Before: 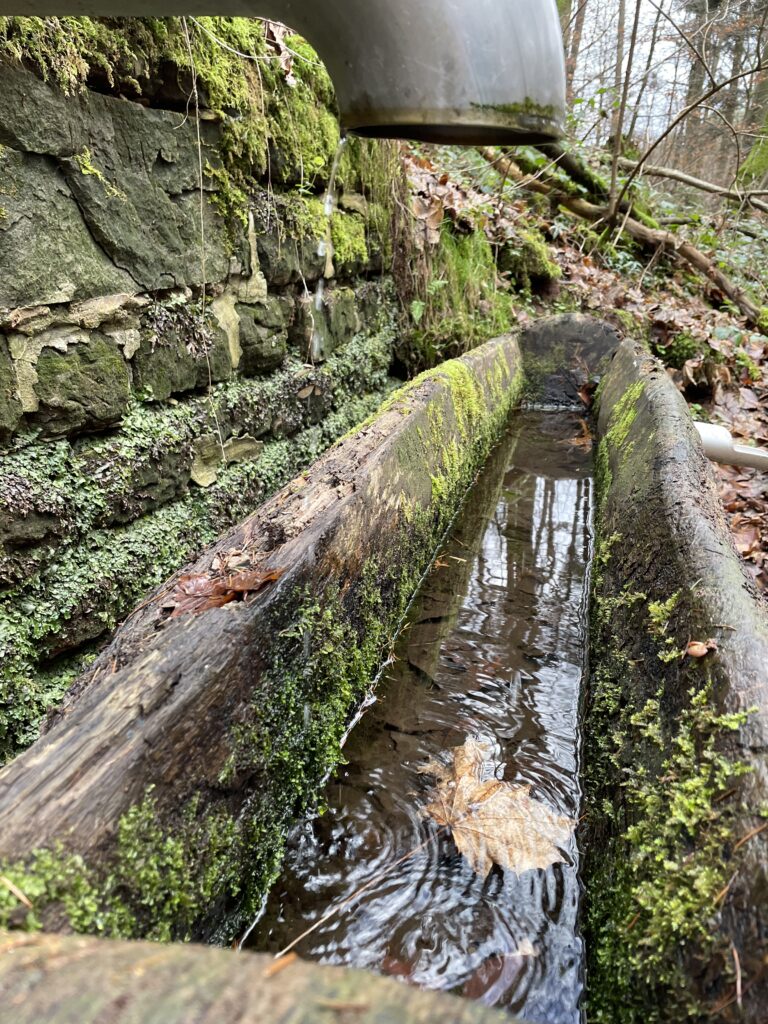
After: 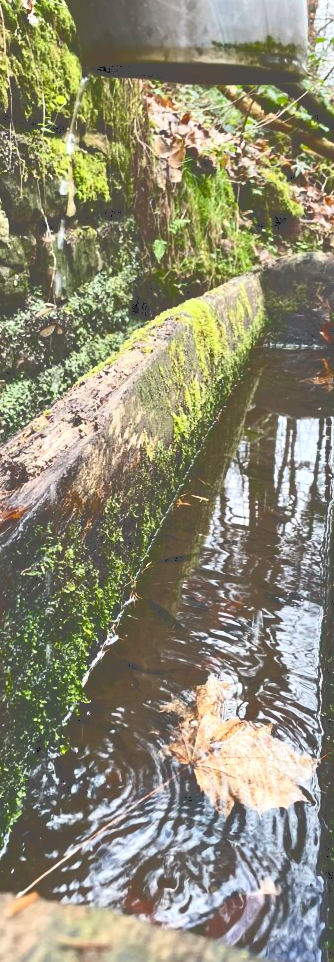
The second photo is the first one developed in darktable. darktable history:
crop: left 33.669%, top 6.007%, right 22.728%
tone curve: curves: ch0 [(0, 0) (0.003, 0.319) (0.011, 0.319) (0.025, 0.323) (0.044, 0.323) (0.069, 0.327) (0.1, 0.33) (0.136, 0.338) (0.177, 0.348) (0.224, 0.361) (0.277, 0.374) (0.335, 0.398) (0.399, 0.444) (0.468, 0.516) (0.543, 0.595) (0.623, 0.694) (0.709, 0.793) (0.801, 0.883) (0.898, 0.942) (1, 1)], color space Lab, independent channels, preserve colors none
tone equalizer: -8 EV -0.418 EV, -7 EV -0.355 EV, -6 EV -0.348 EV, -5 EV -0.236 EV, -3 EV 0.208 EV, -2 EV 0.341 EV, -1 EV 0.414 EV, +0 EV 0.406 EV, edges refinement/feathering 500, mask exposure compensation -1.57 EV, preserve details no
exposure: exposure -0.176 EV, compensate exposure bias true, compensate highlight preservation false
